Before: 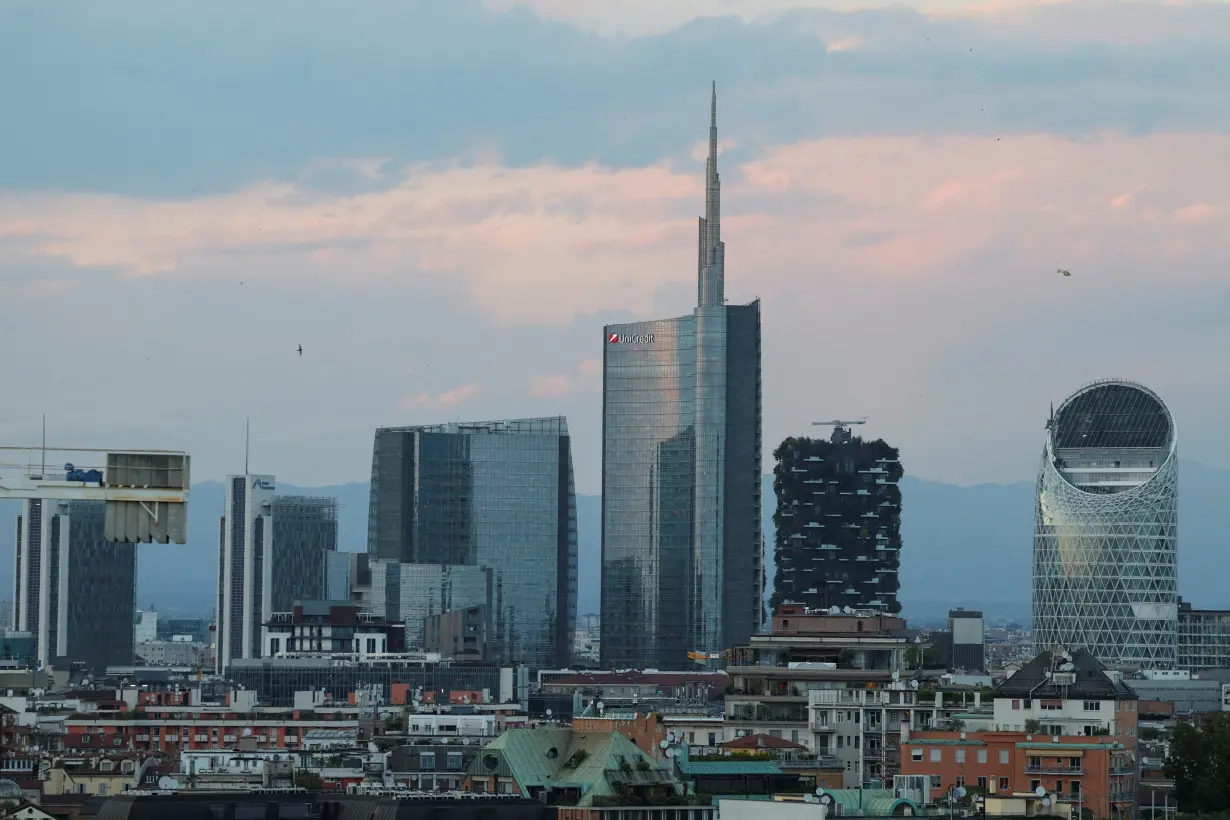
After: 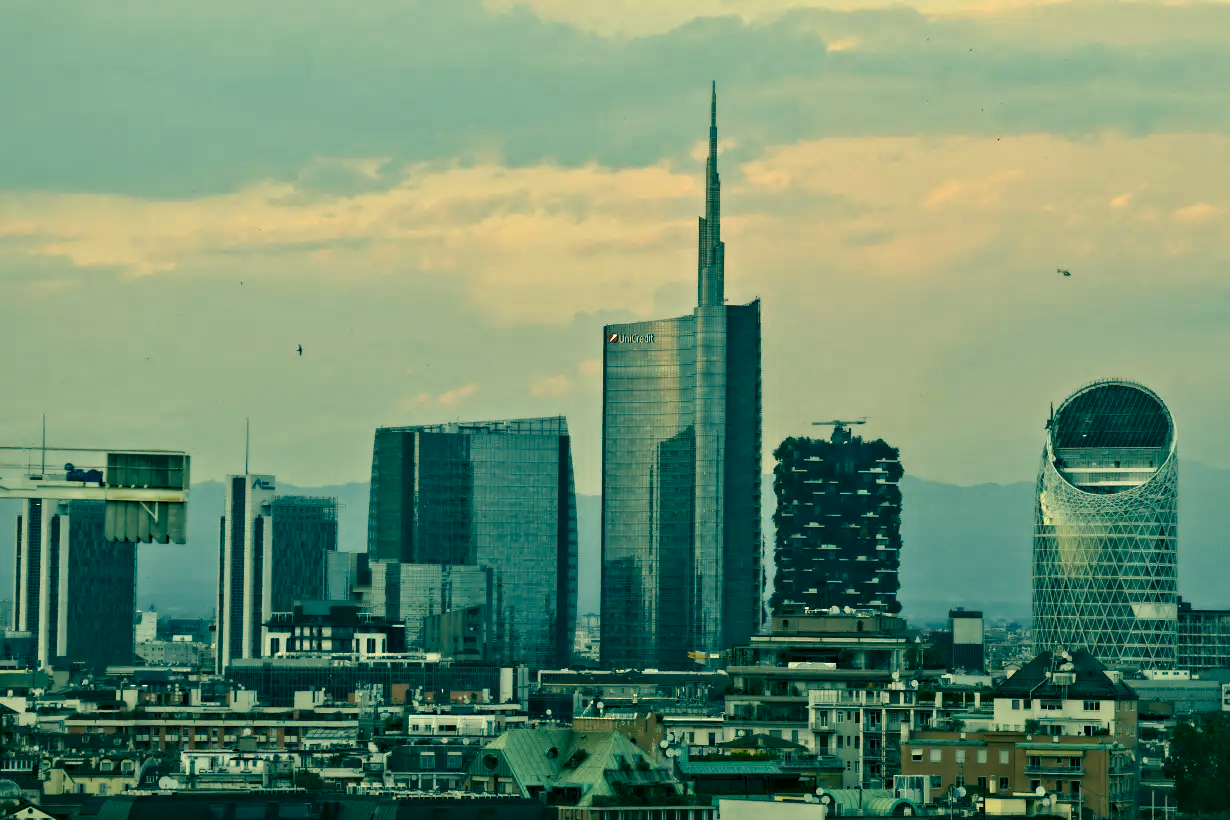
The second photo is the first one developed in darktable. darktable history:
contrast equalizer: octaves 7, y [[0.511, 0.558, 0.631, 0.632, 0.559, 0.512], [0.5 ×6], [0.507, 0.559, 0.627, 0.644, 0.647, 0.647], [0 ×6], [0 ×6]]
color correction: highlights a* 1.72, highlights b* 34.59, shadows a* -36.4, shadows b* -5.49
